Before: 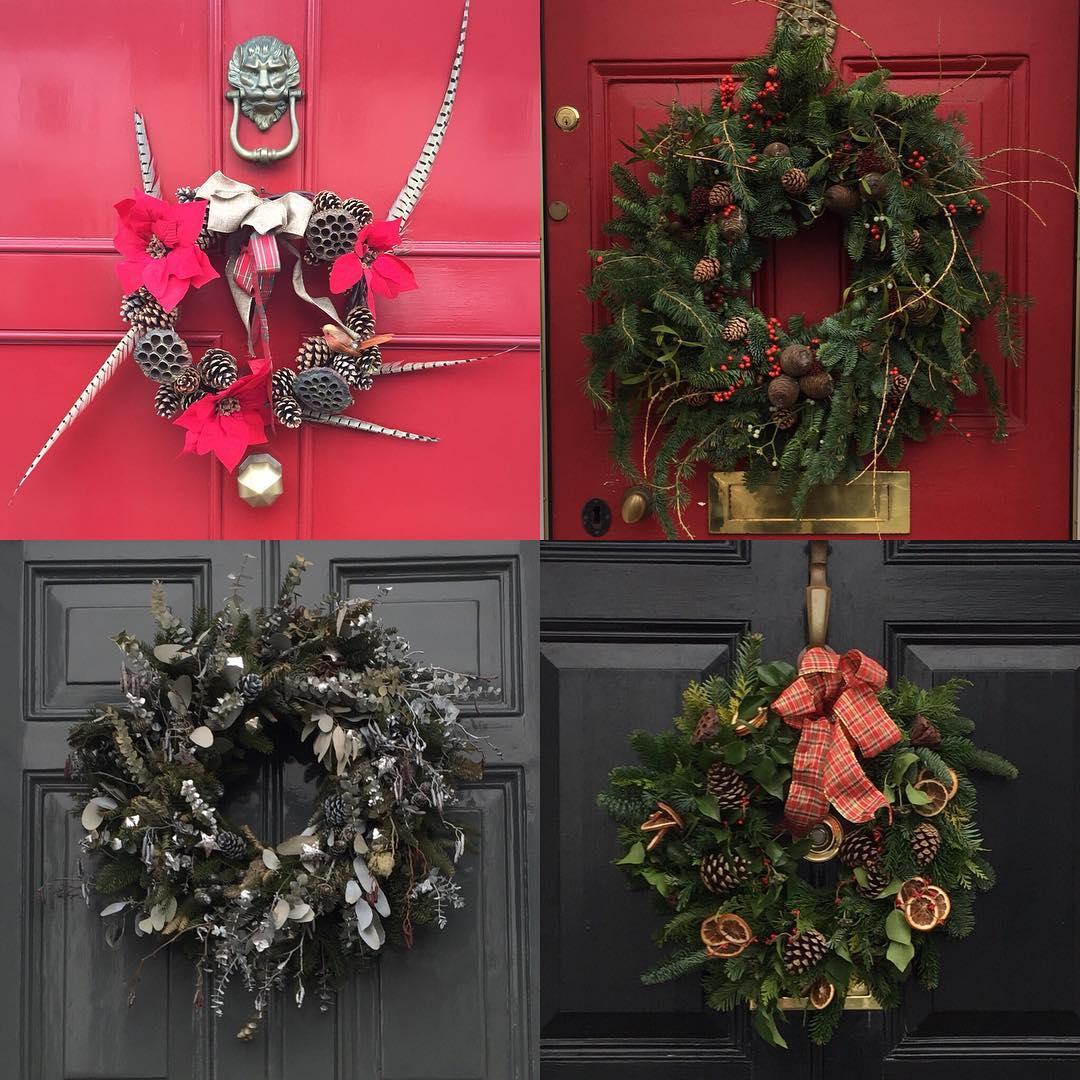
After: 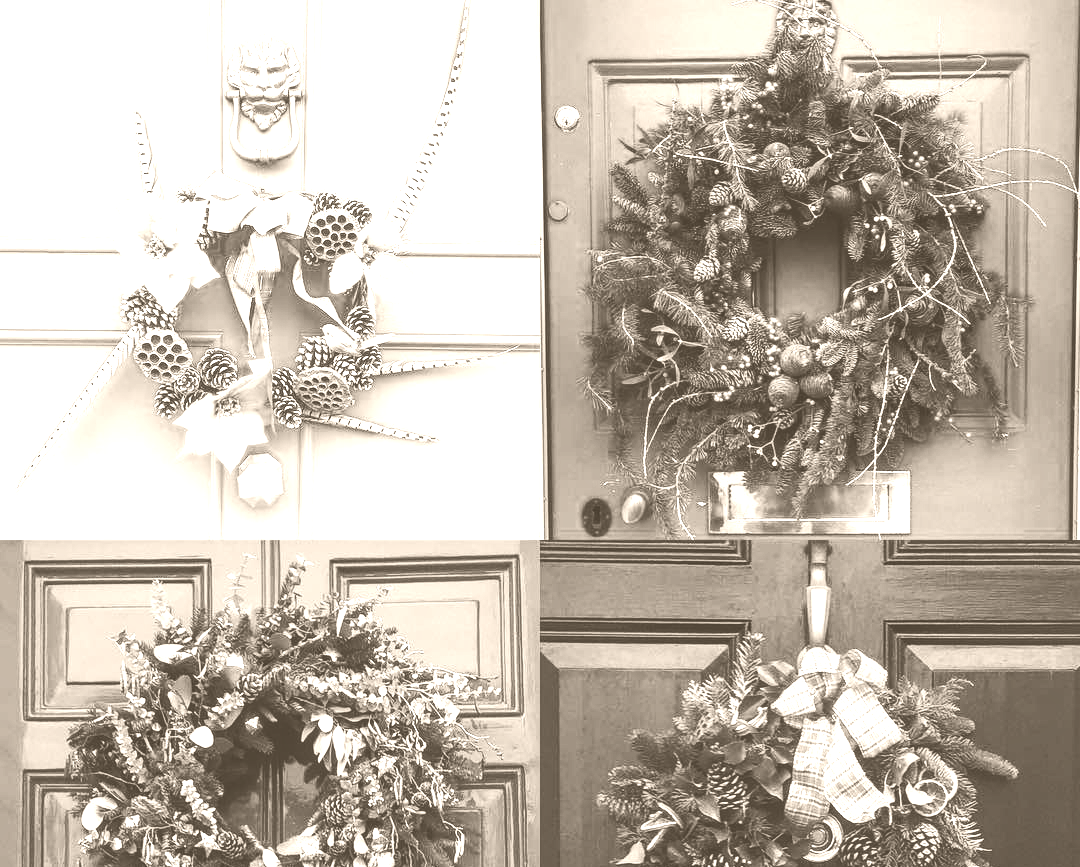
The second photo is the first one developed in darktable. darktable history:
local contrast: on, module defaults
crop: bottom 19.644%
base curve: curves: ch0 [(0, 0) (0.028, 0.03) (0.121, 0.232) (0.46, 0.748) (0.859, 0.968) (1, 1)]
color balance rgb: perceptual saturation grading › global saturation 25%, global vibrance 20%
colorize: hue 34.49°, saturation 35.33%, source mix 100%, version 1
white balance: red 1.467, blue 0.684
